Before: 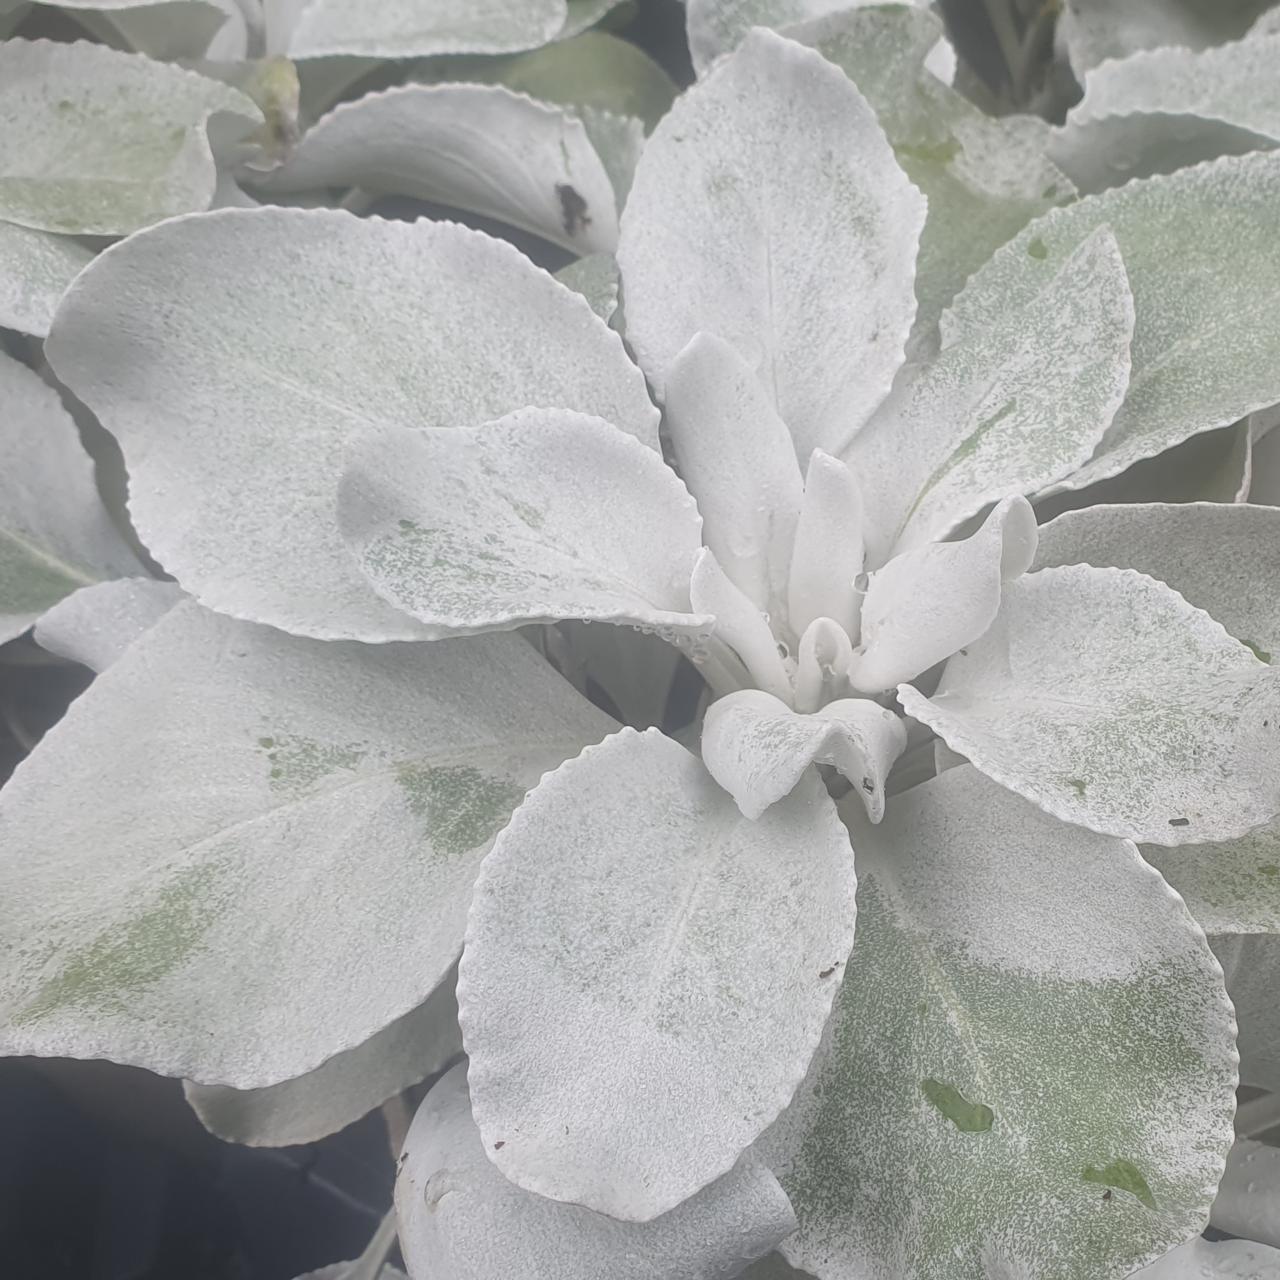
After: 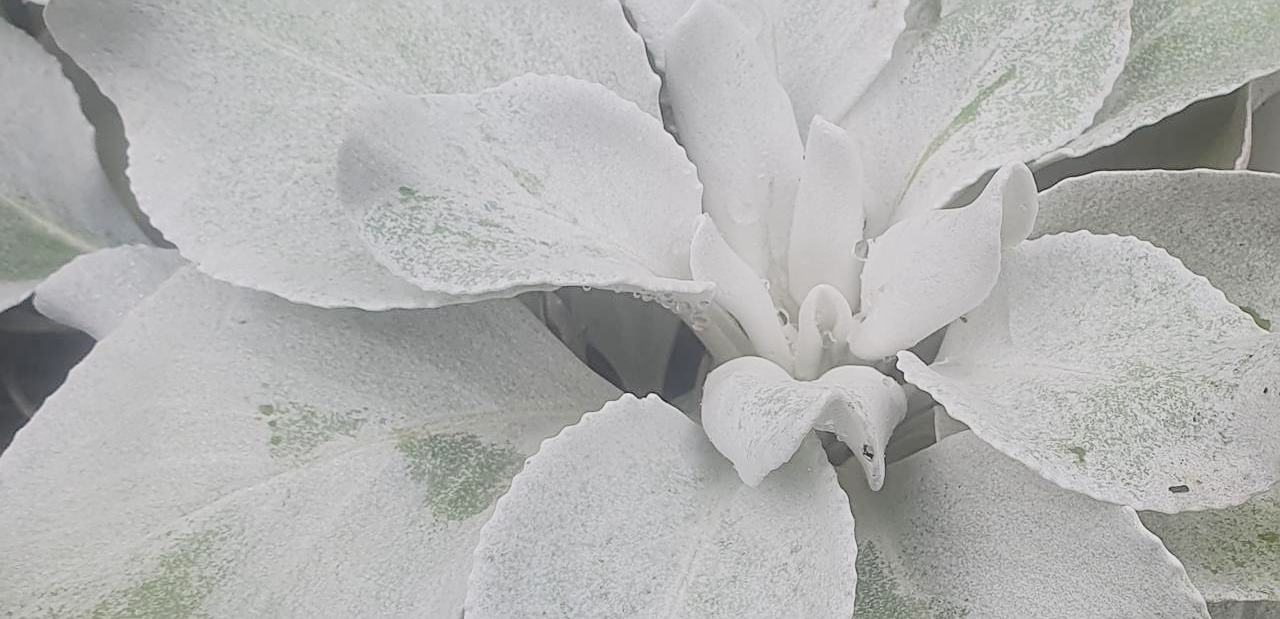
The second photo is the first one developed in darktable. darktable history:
crop and rotate: top 26.056%, bottom 25.543%
contrast brightness saturation: contrast 0.08, saturation 0.2
filmic rgb: black relative exposure -5 EV, hardness 2.88, contrast 1.2
sharpen: on, module defaults
